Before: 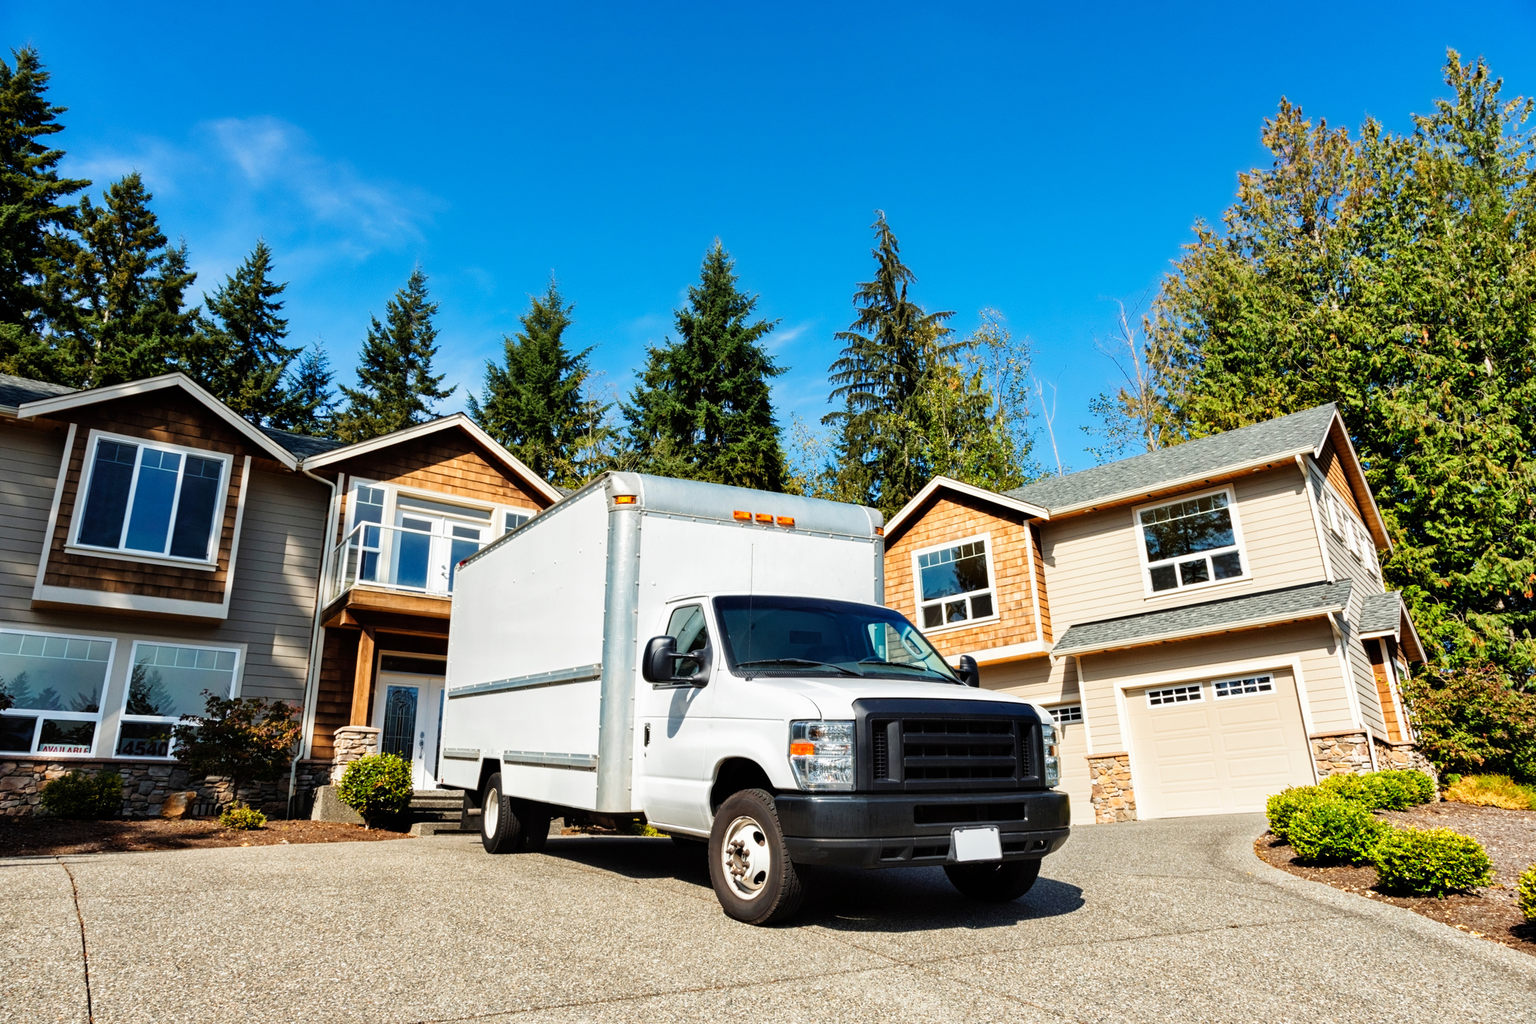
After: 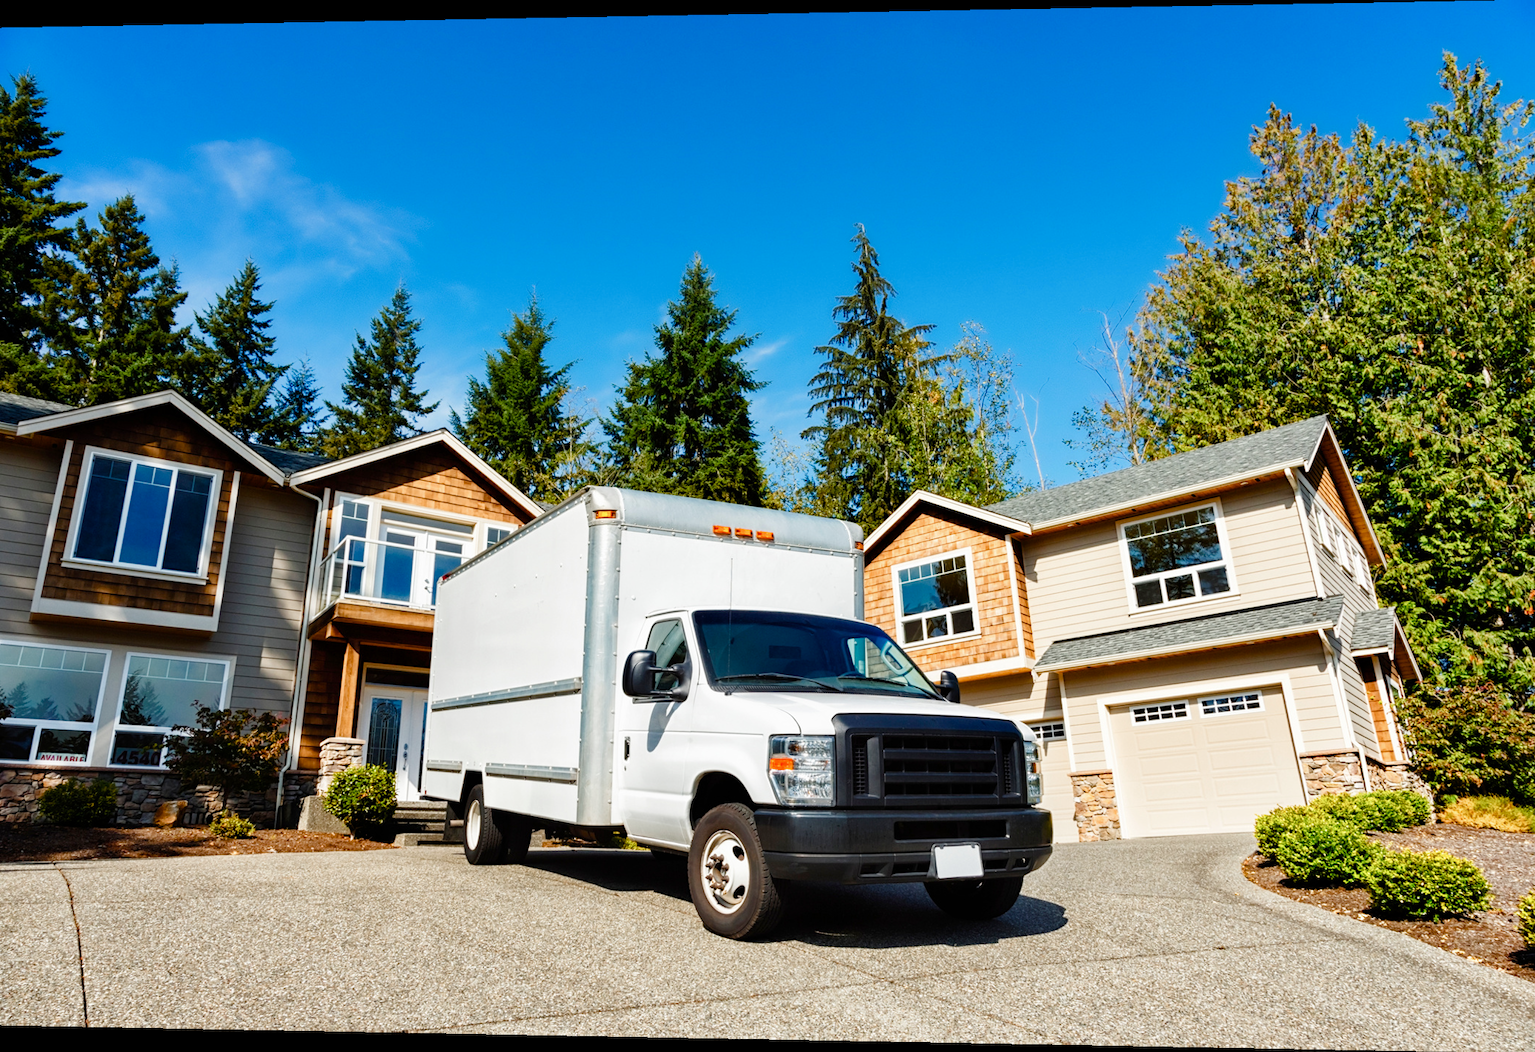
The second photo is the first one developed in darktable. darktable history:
color balance rgb: perceptual saturation grading › global saturation 20%, perceptual saturation grading › highlights -25%, perceptual saturation grading › shadows 50%, global vibrance -25%
rotate and perspective: lens shift (horizontal) -0.055, automatic cropping off
